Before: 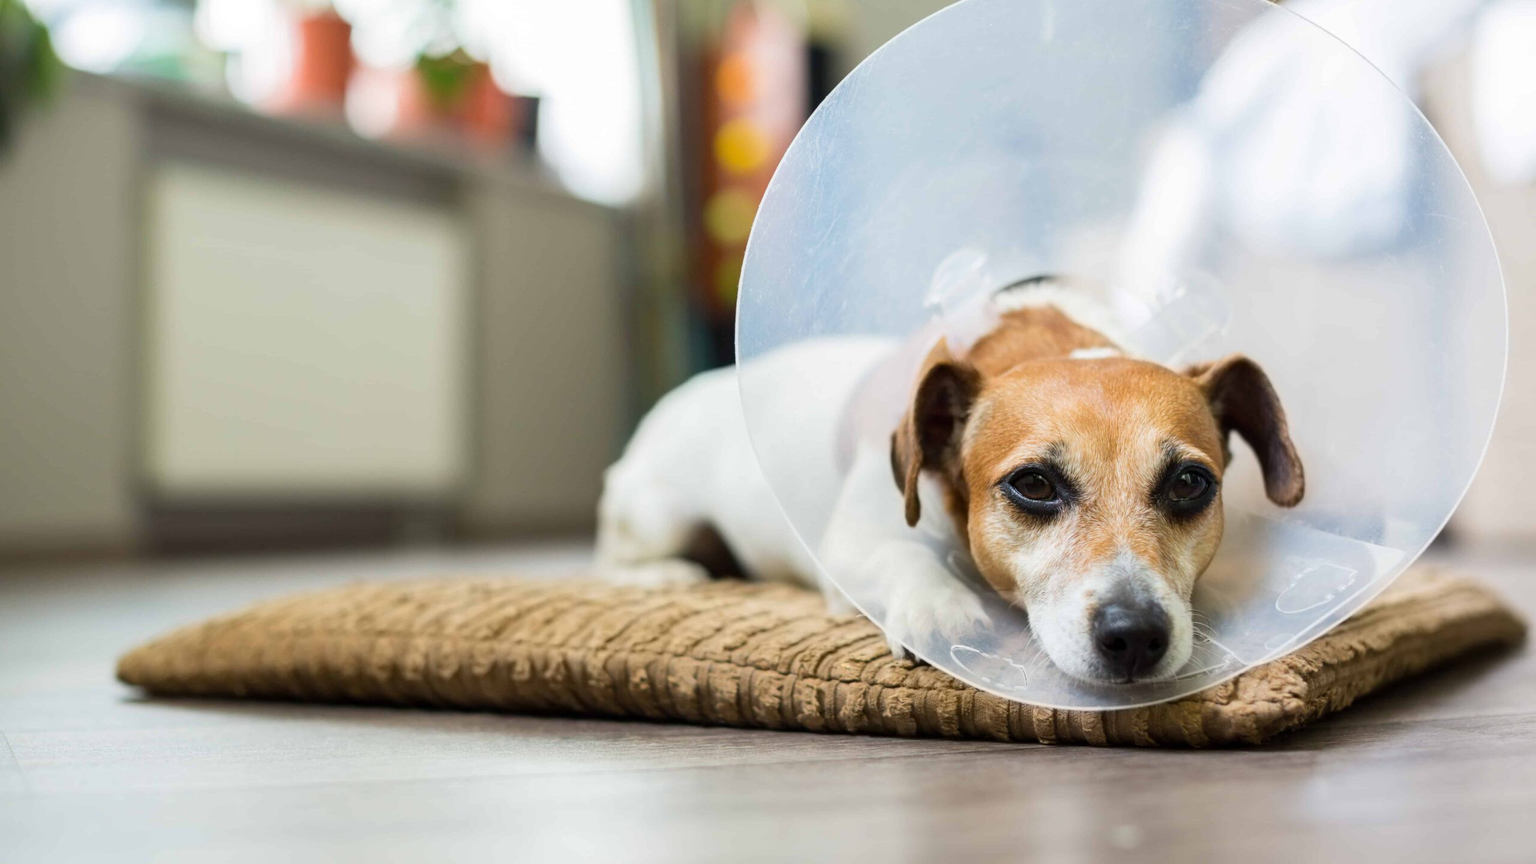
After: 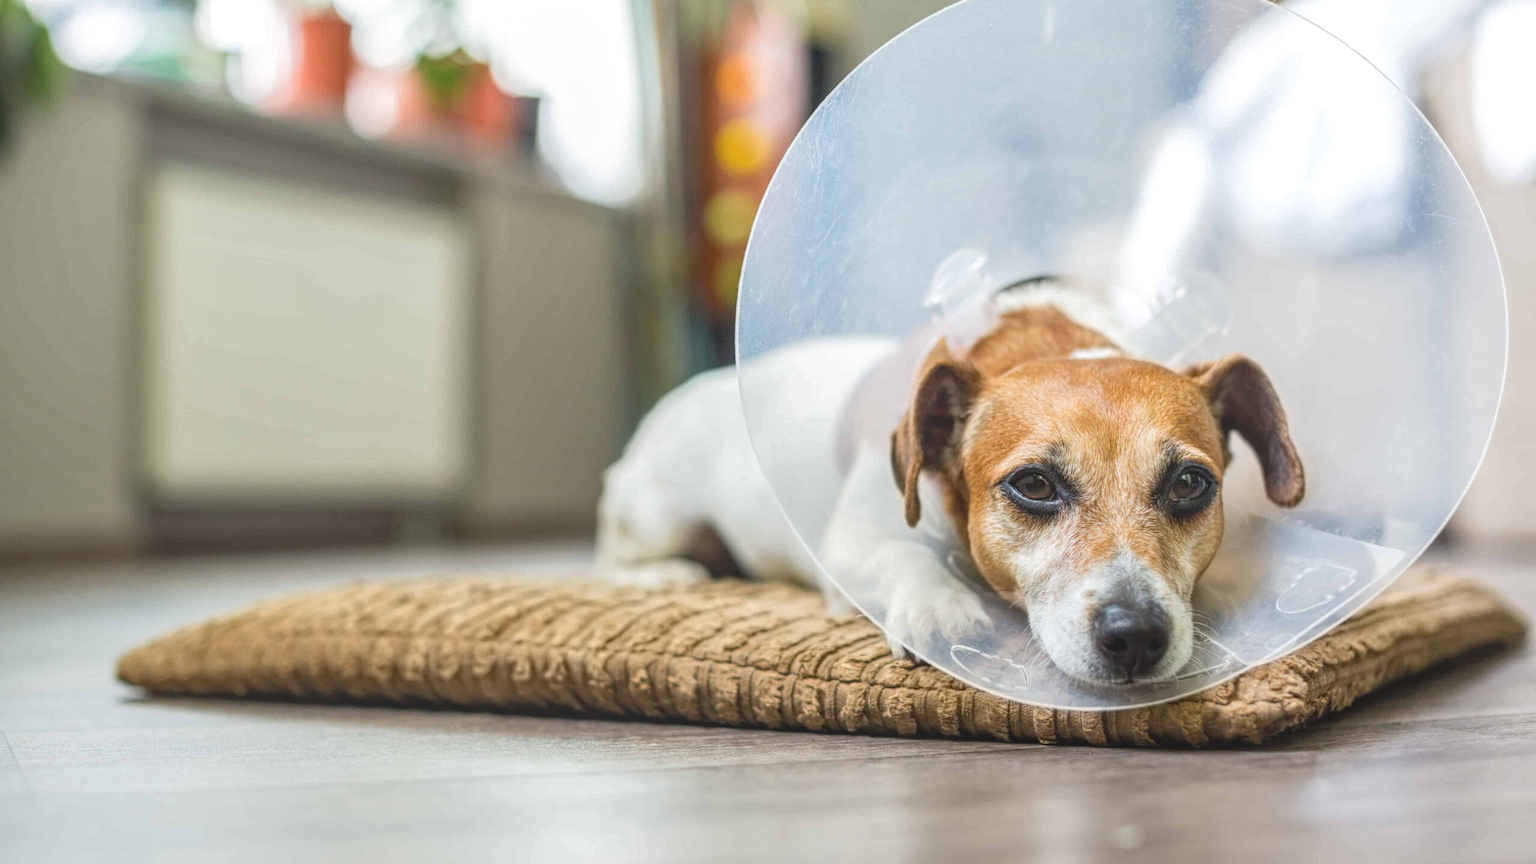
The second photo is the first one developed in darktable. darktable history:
local contrast: highlights 66%, shadows 35%, detail 166%, midtone range 0.2
